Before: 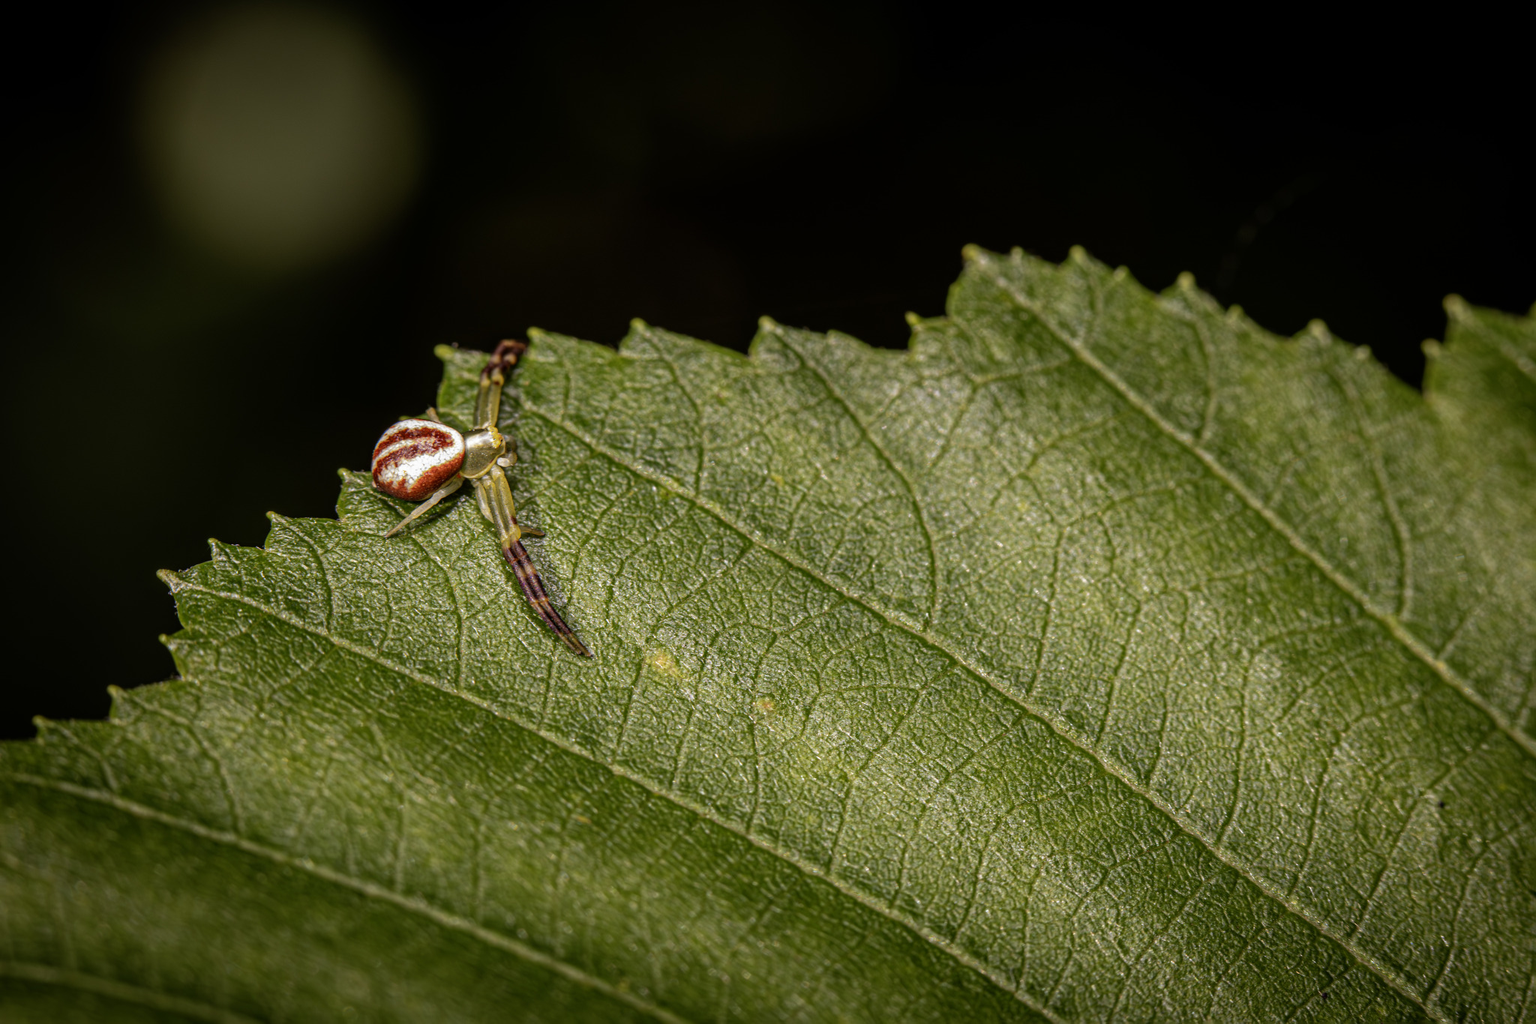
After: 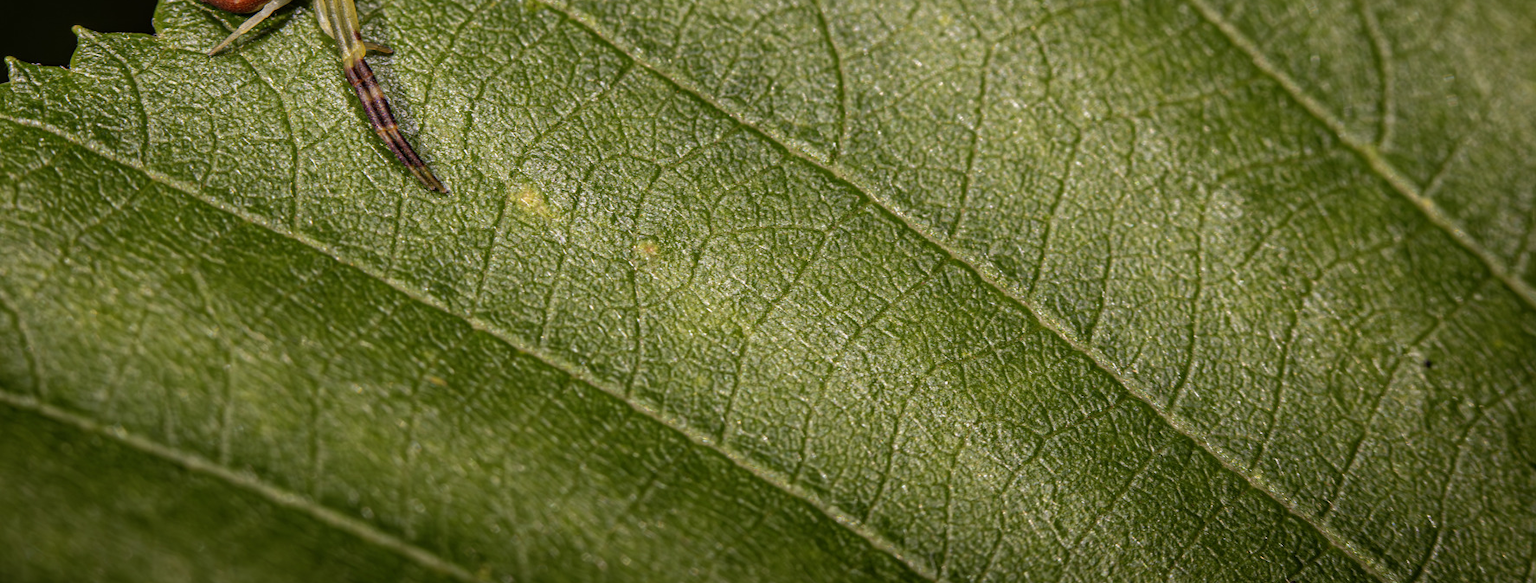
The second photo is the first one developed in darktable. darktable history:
crop and rotate: left 13.32%, top 47.837%, bottom 2.763%
